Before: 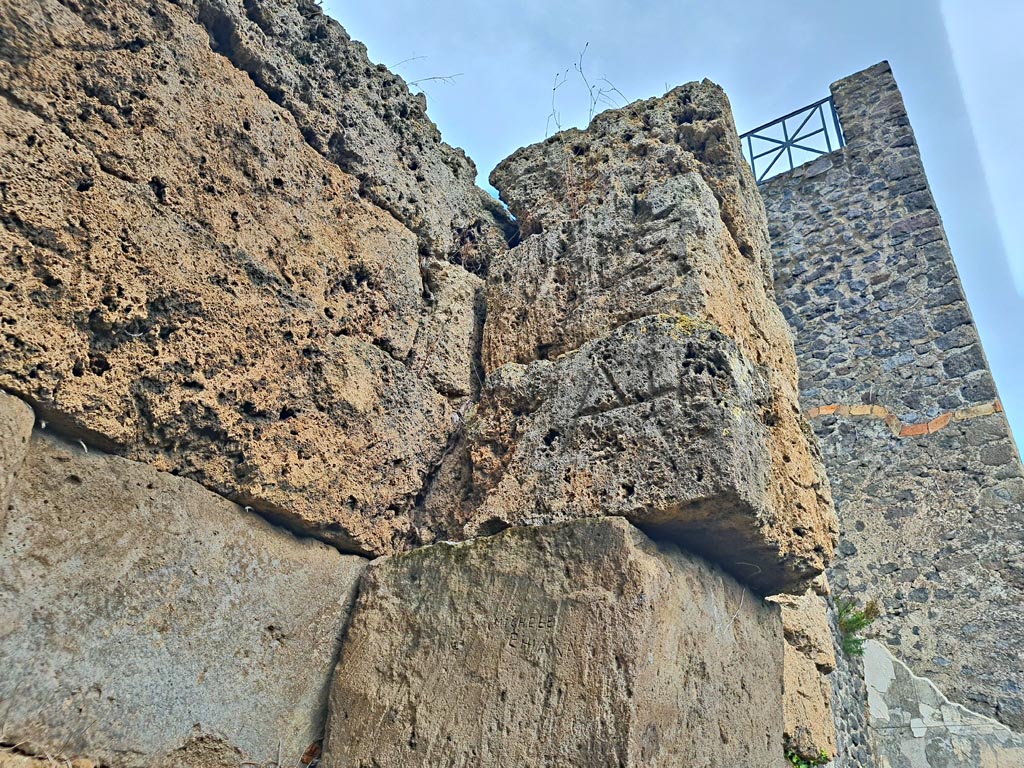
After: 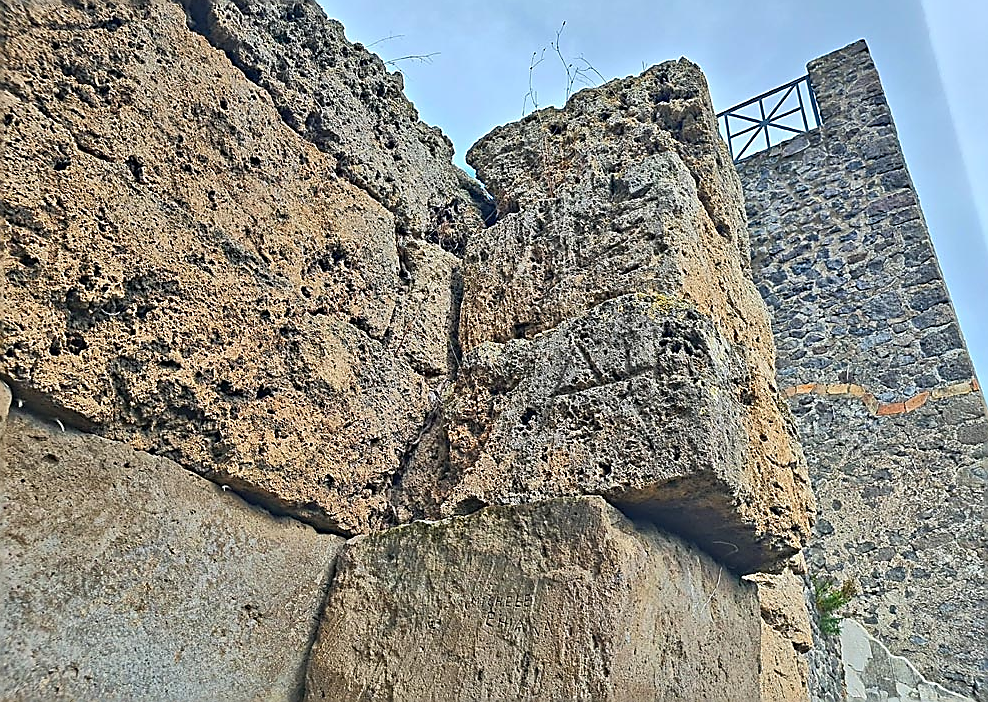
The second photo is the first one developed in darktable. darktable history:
crop: left 2.285%, top 2.826%, right 1.217%, bottom 4.946%
sharpen: radius 1.393, amount 1.253, threshold 0.731
